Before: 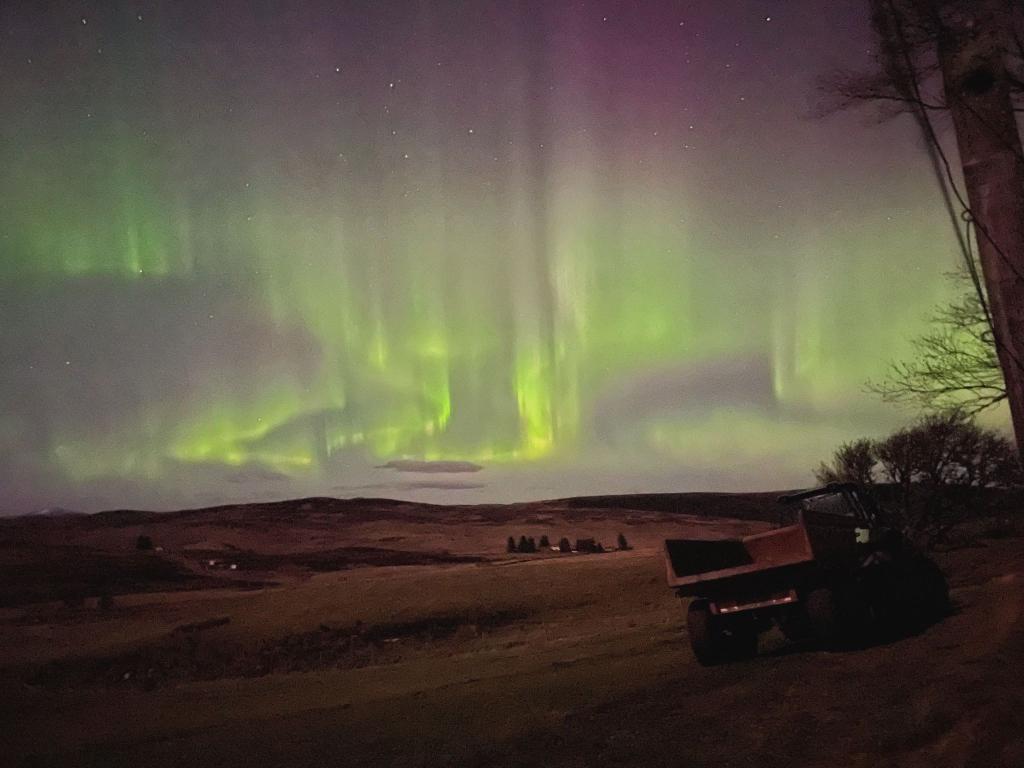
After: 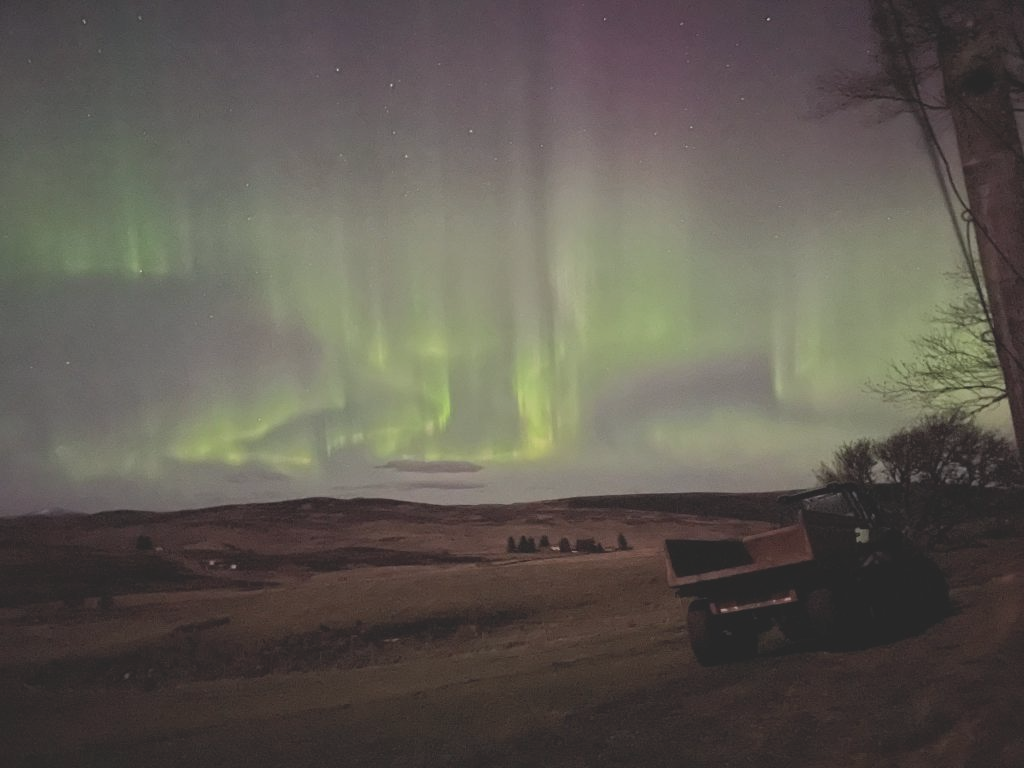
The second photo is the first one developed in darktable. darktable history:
contrast brightness saturation: contrast -0.264, saturation -0.421
